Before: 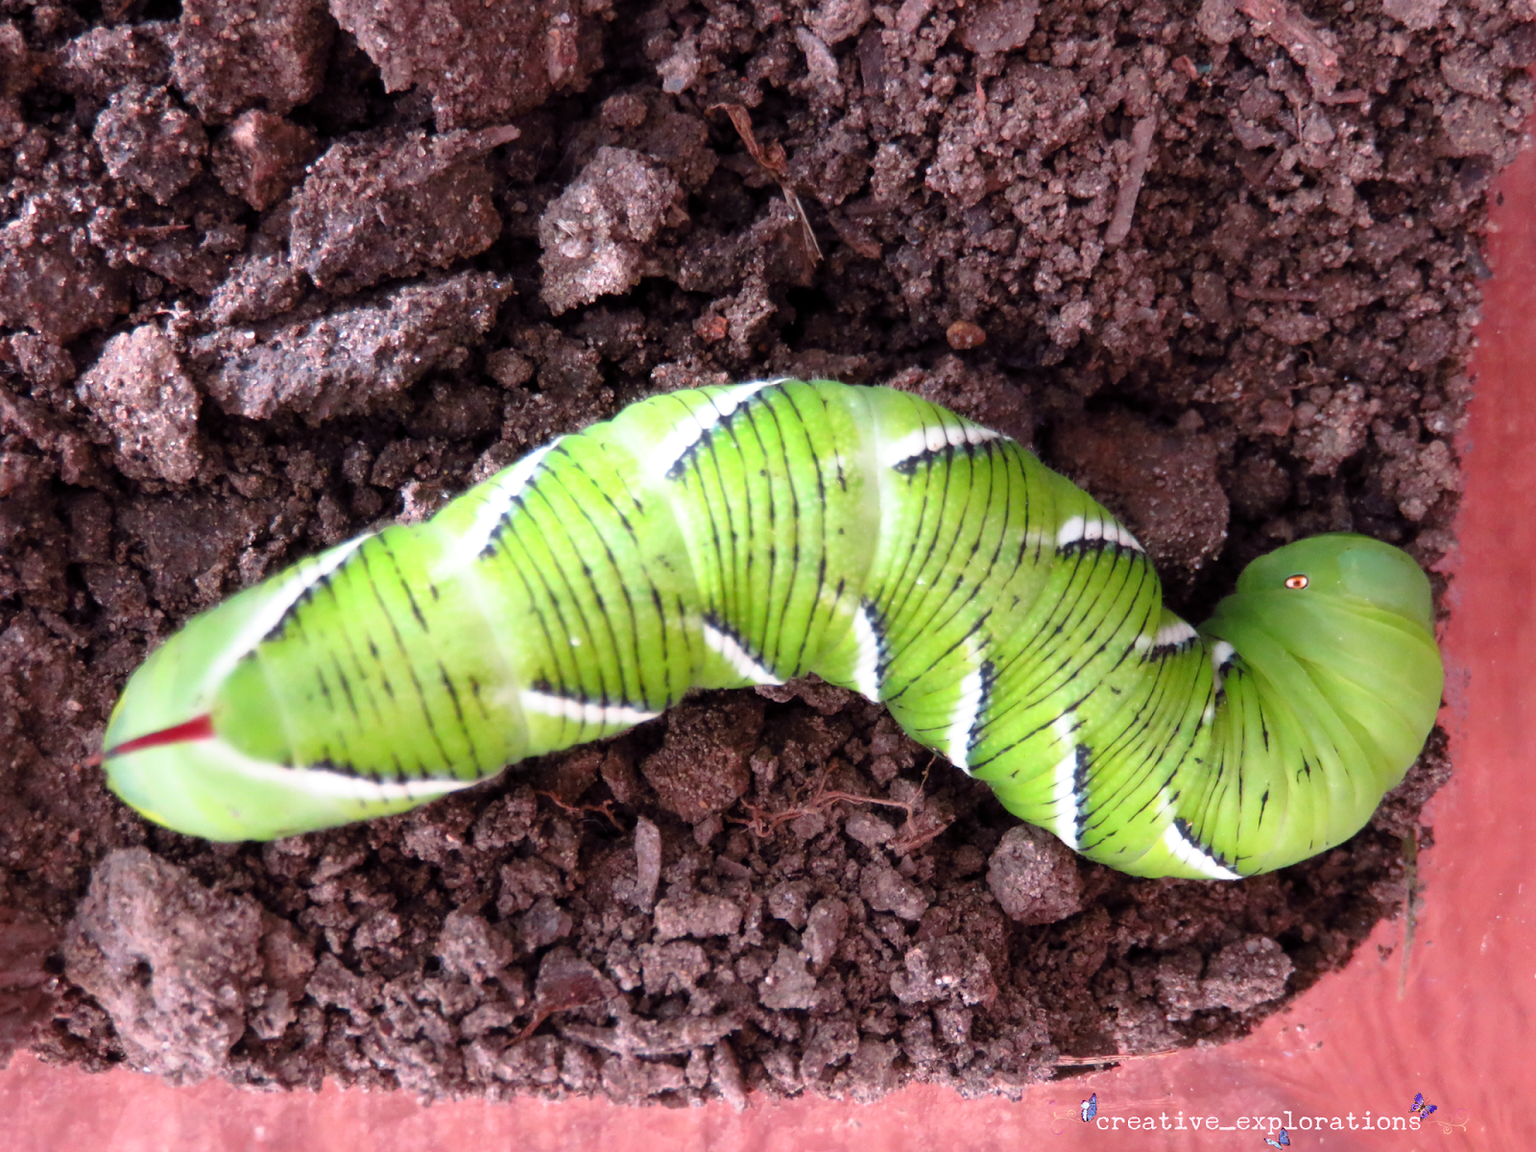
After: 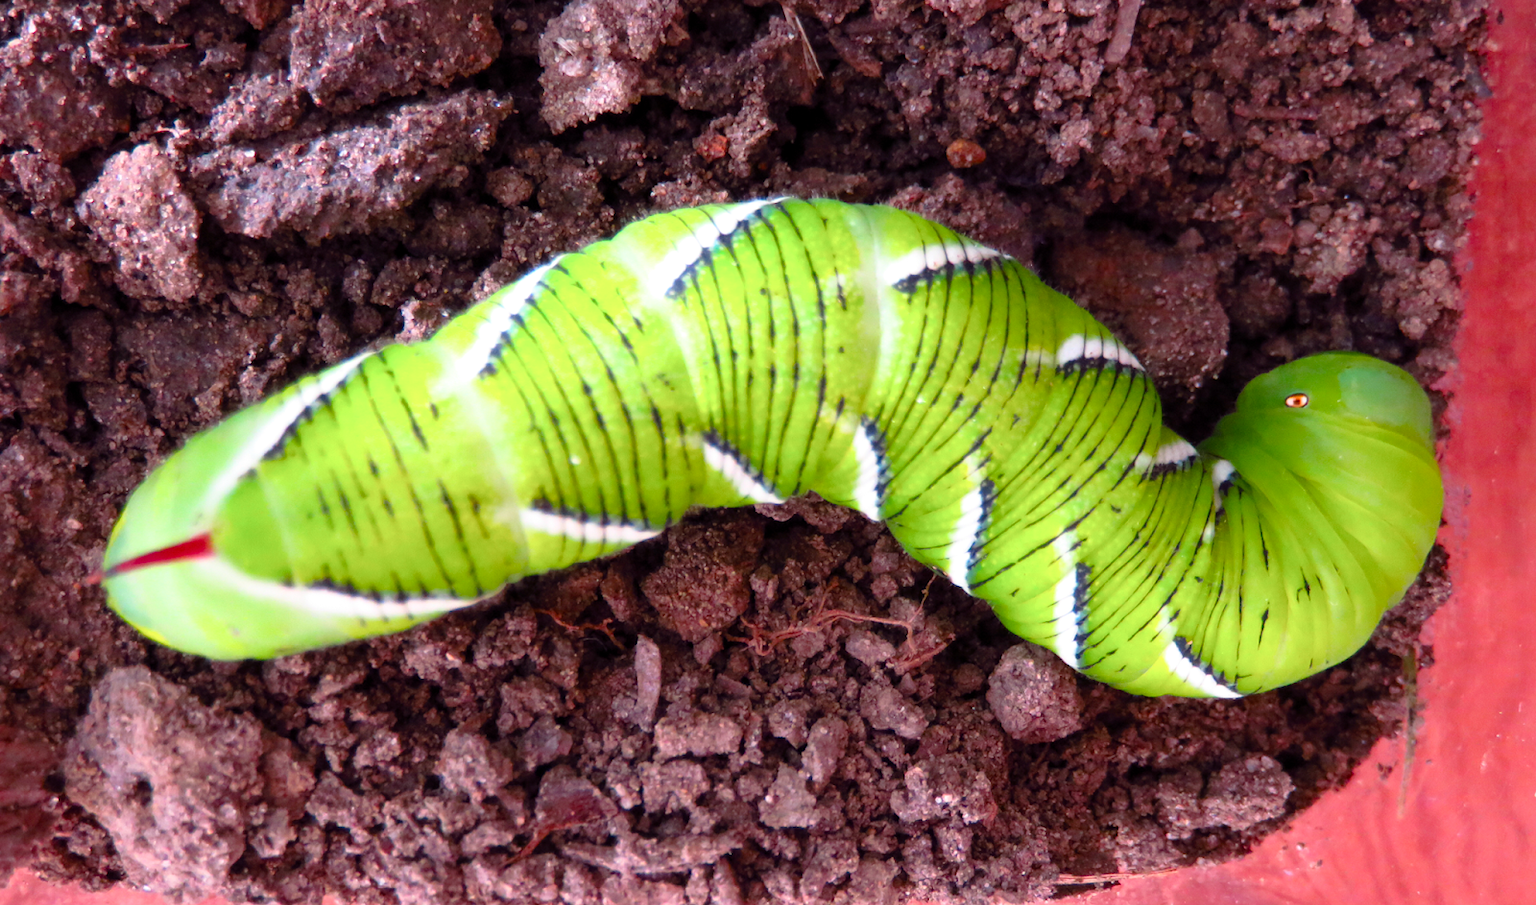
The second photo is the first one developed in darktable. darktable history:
crop and rotate: top 15.827%, bottom 5.557%
color balance rgb: linear chroma grading › shadows -39.664%, linear chroma grading › highlights 40.439%, linear chroma grading › global chroma 44.611%, linear chroma grading › mid-tones -29.712%, perceptual saturation grading › global saturation 20%, perceptual saturation grading › highlights -49.164%, perceptual saturation grading › shadows 24.384%
